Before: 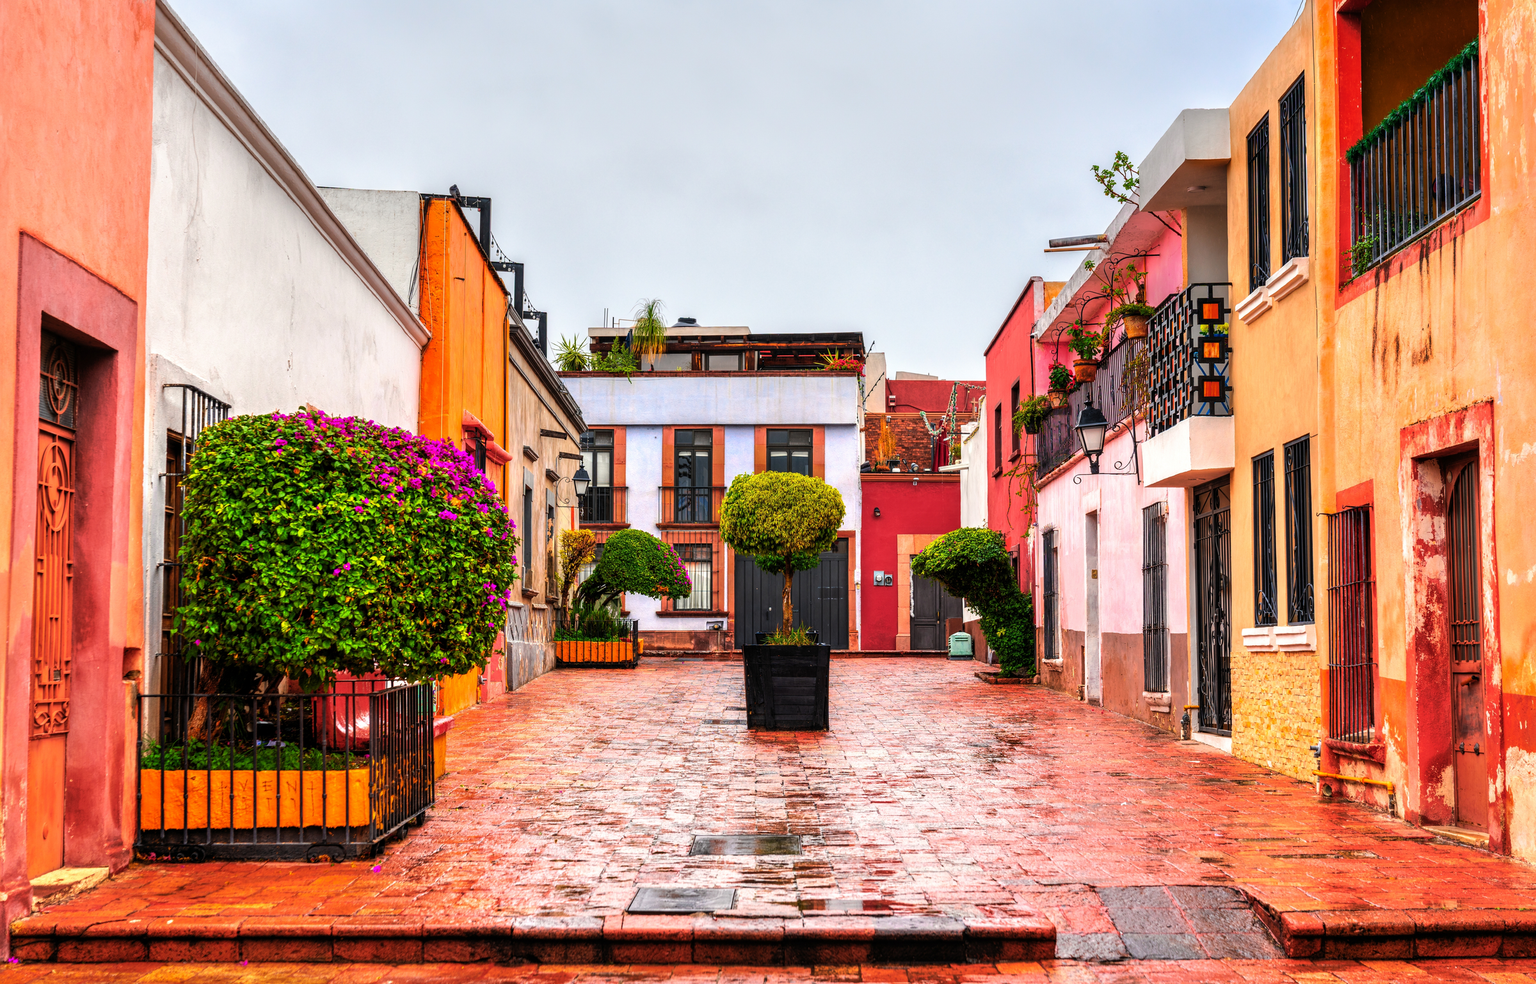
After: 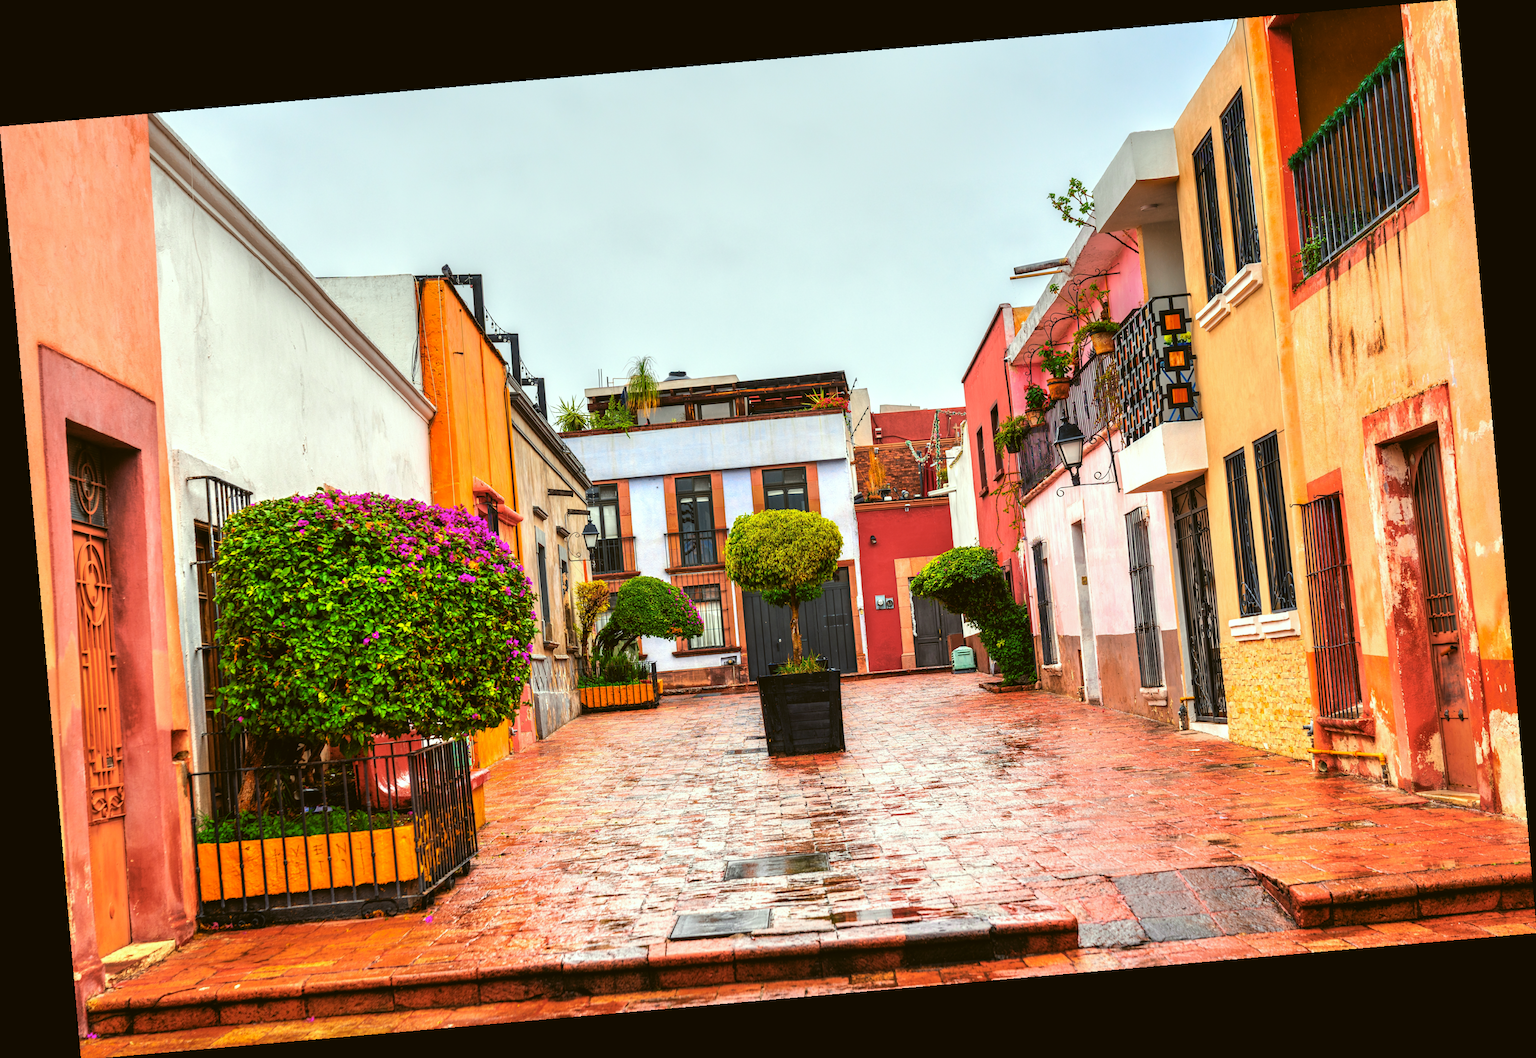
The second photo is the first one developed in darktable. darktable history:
color correction: highlights a* -4.73, highlights b* 5.06, saturation 0.97
exposure: exposure 0.2 EV, compensate highlight preservation false
color balance: lift [1.004, 1.002, 1.002, 0.998], gamma [1, 1.007, 1.002, 0.993], gain [1, 0.977, 1.013, 1.023], contrast -3.64%
rotate and perspective: rotation -4.98°, automatic cropping off
